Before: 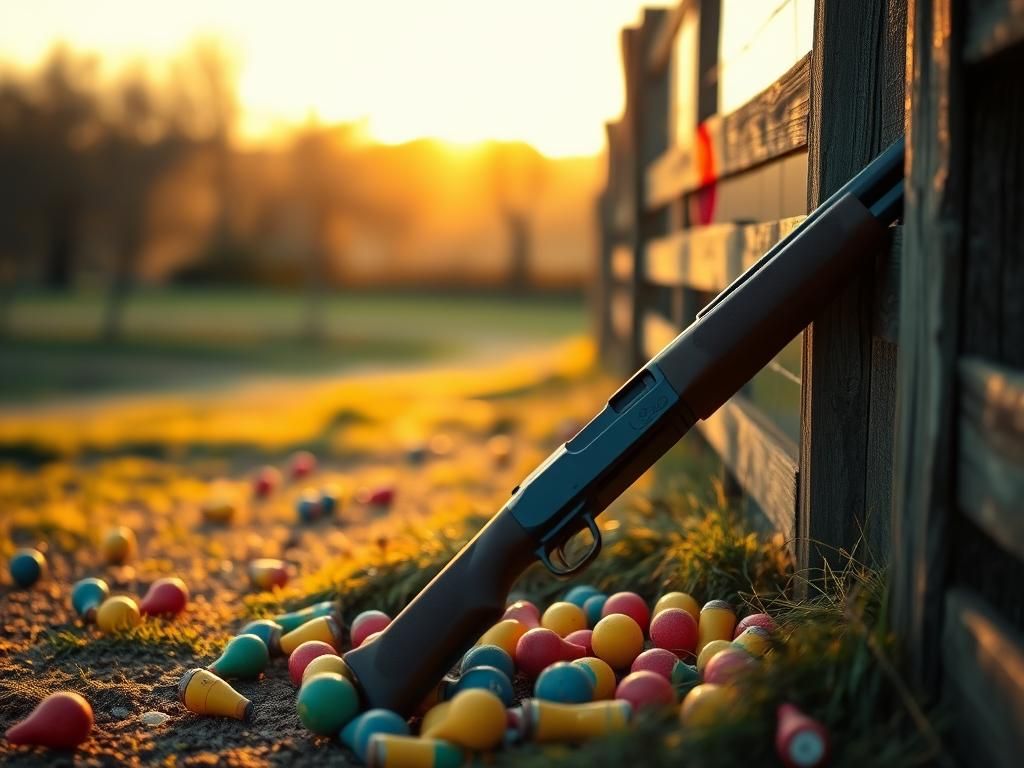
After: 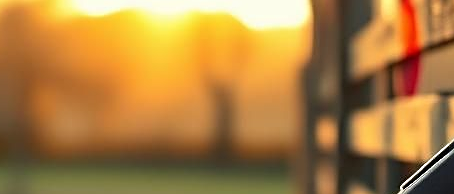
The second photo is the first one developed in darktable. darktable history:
crop: left 28.947%, top 16.835%, right 26.716%, bottom 57.806%
sharpen: on, module defaults
